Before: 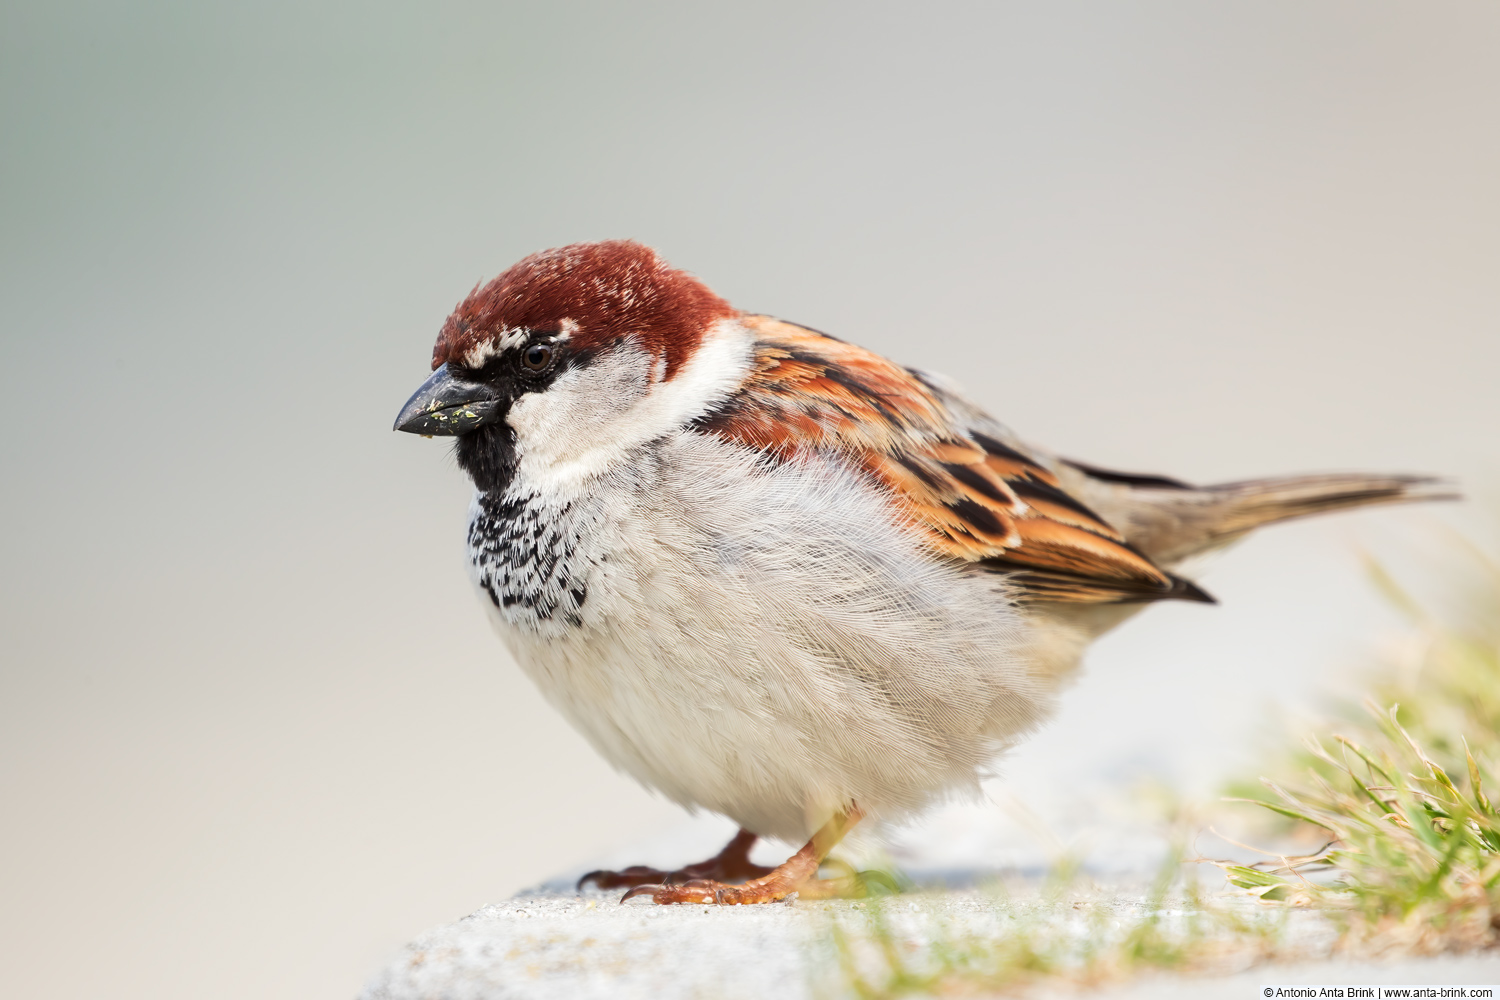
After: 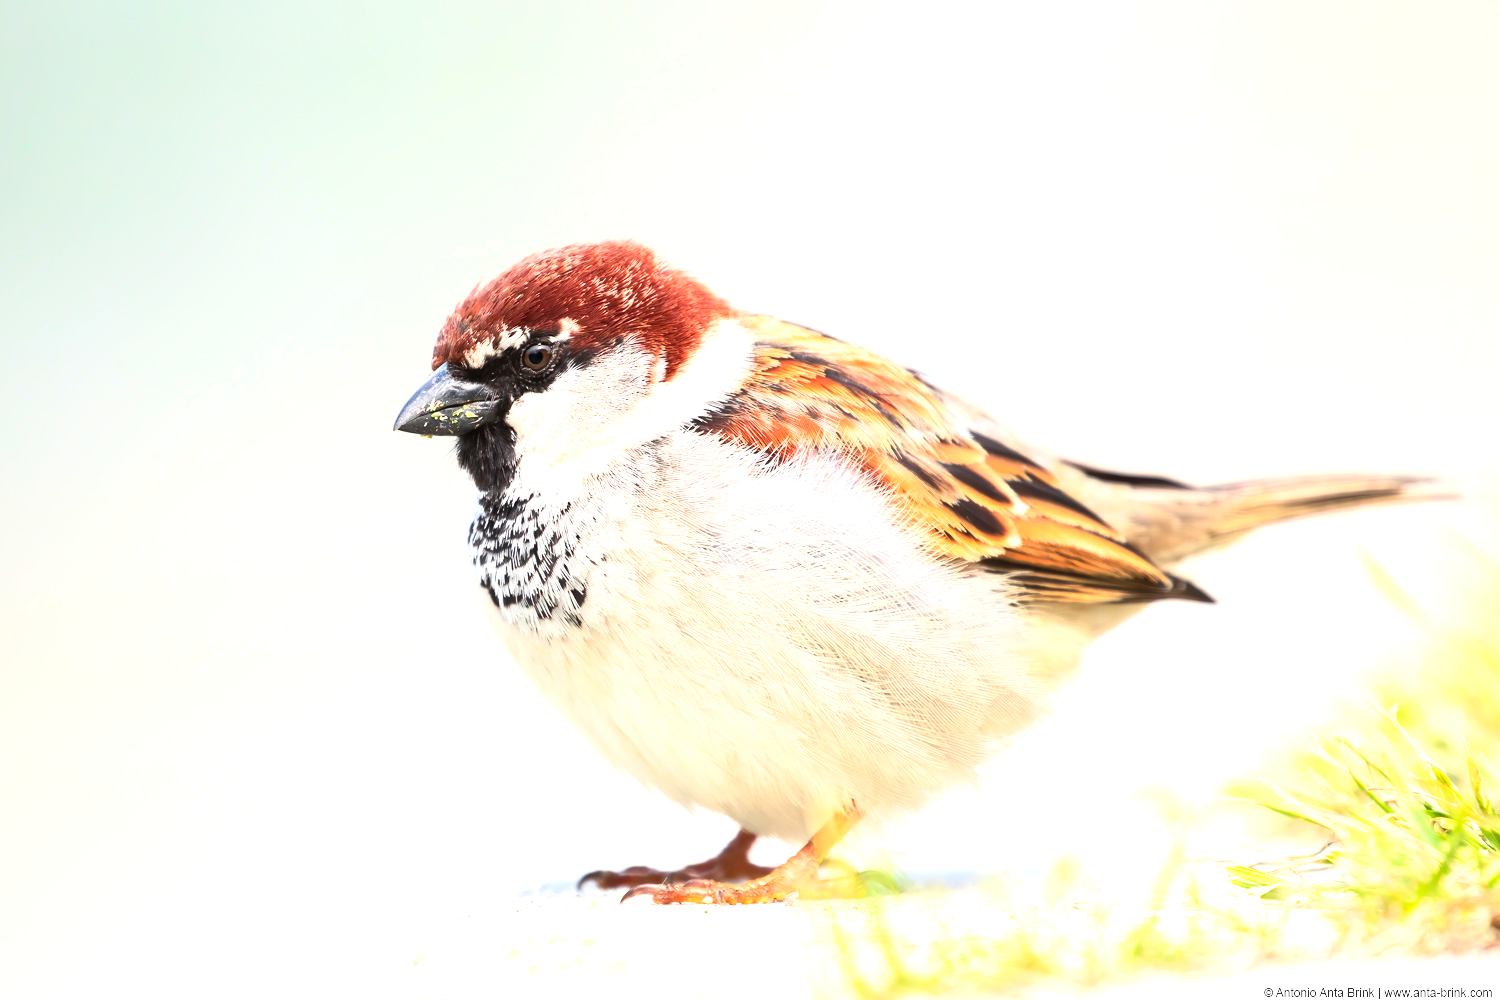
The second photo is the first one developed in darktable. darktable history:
contrast brightness saturation: contrast 0.204, brightness 0.161, saturation 0.219
exposure: black level correction 0, exposure 0.894 EV, compensate exposure bias true, compensate highlight preservation false
